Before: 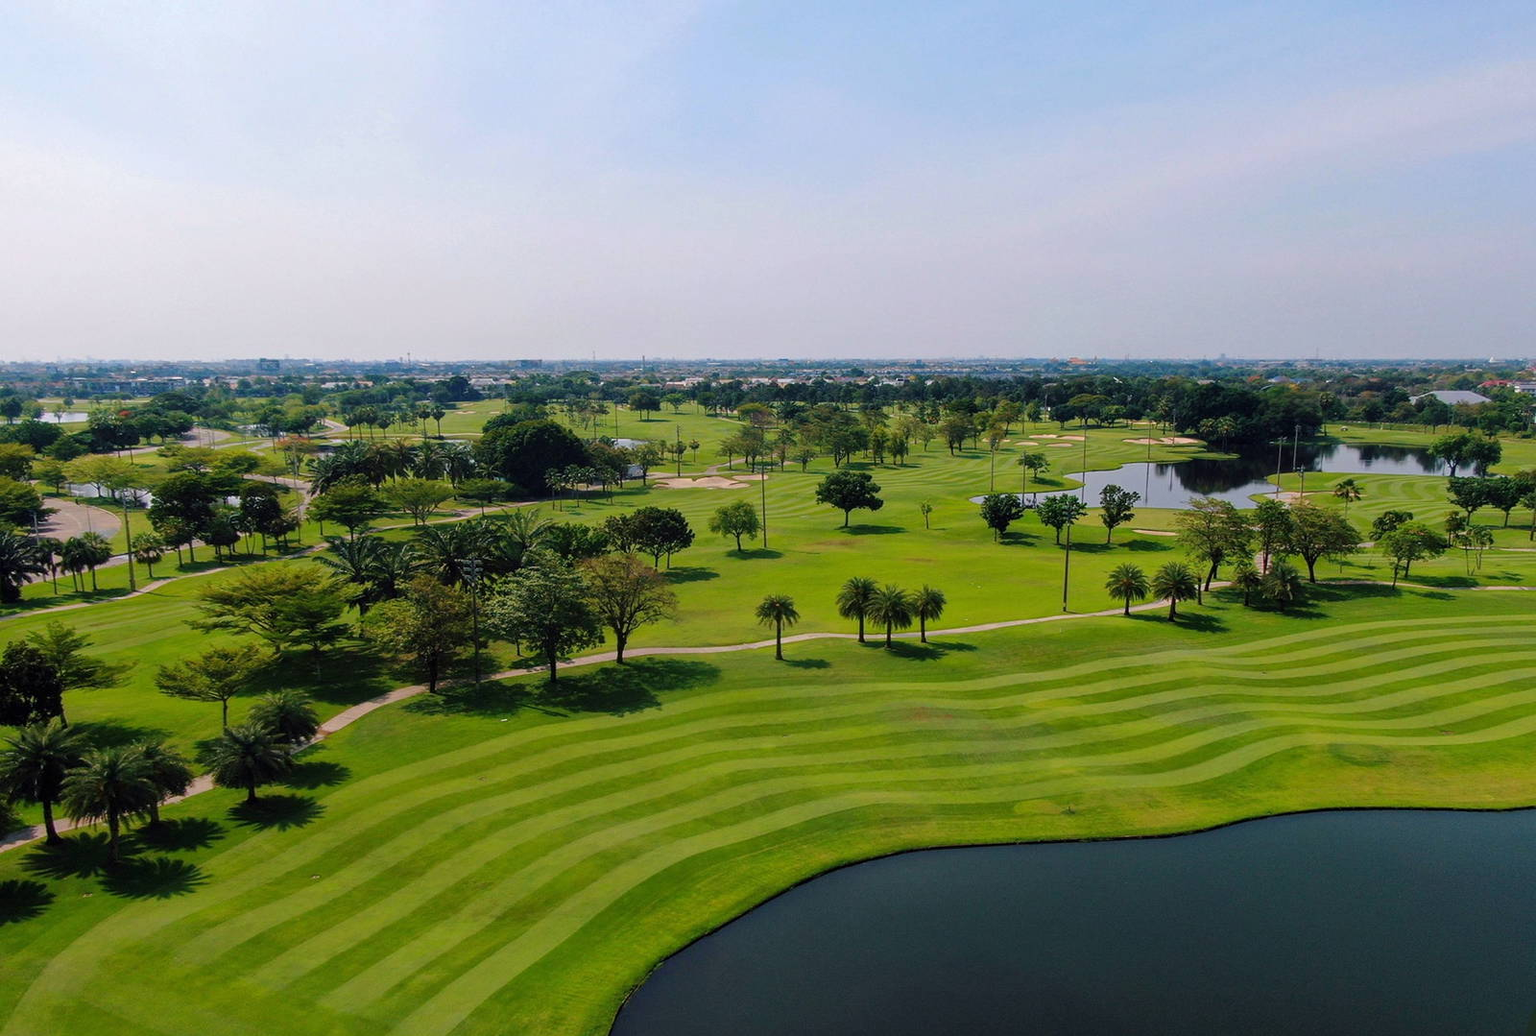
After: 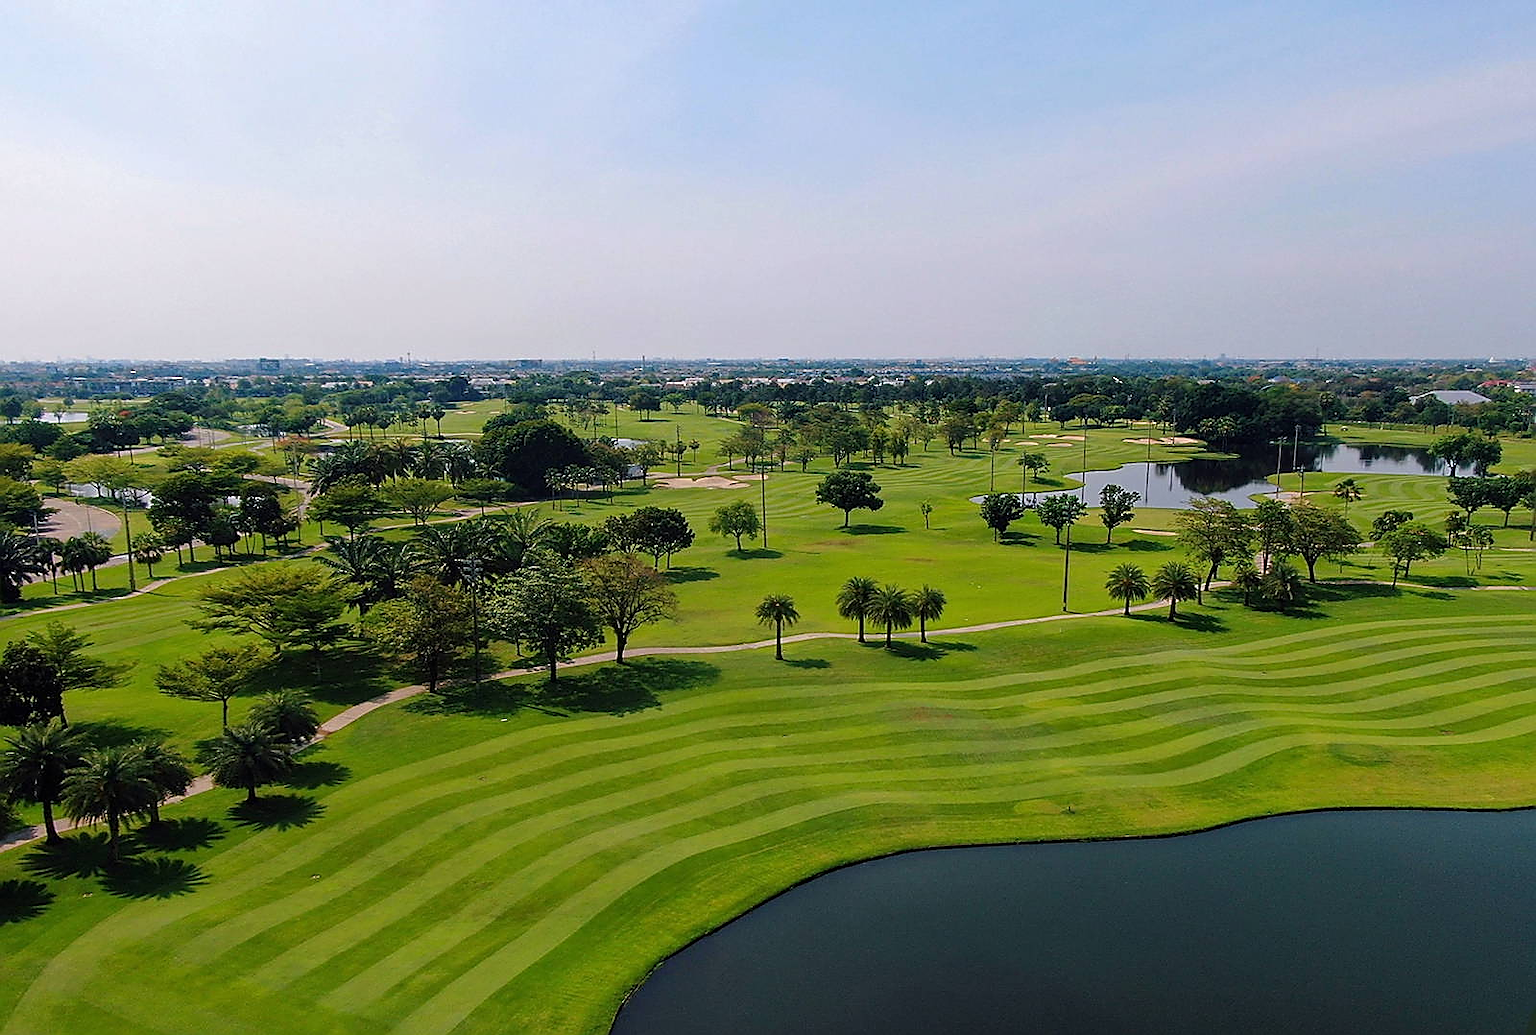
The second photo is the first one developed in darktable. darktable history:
sharpen: radius 1.363, amount 1.264, threshold 0.739
